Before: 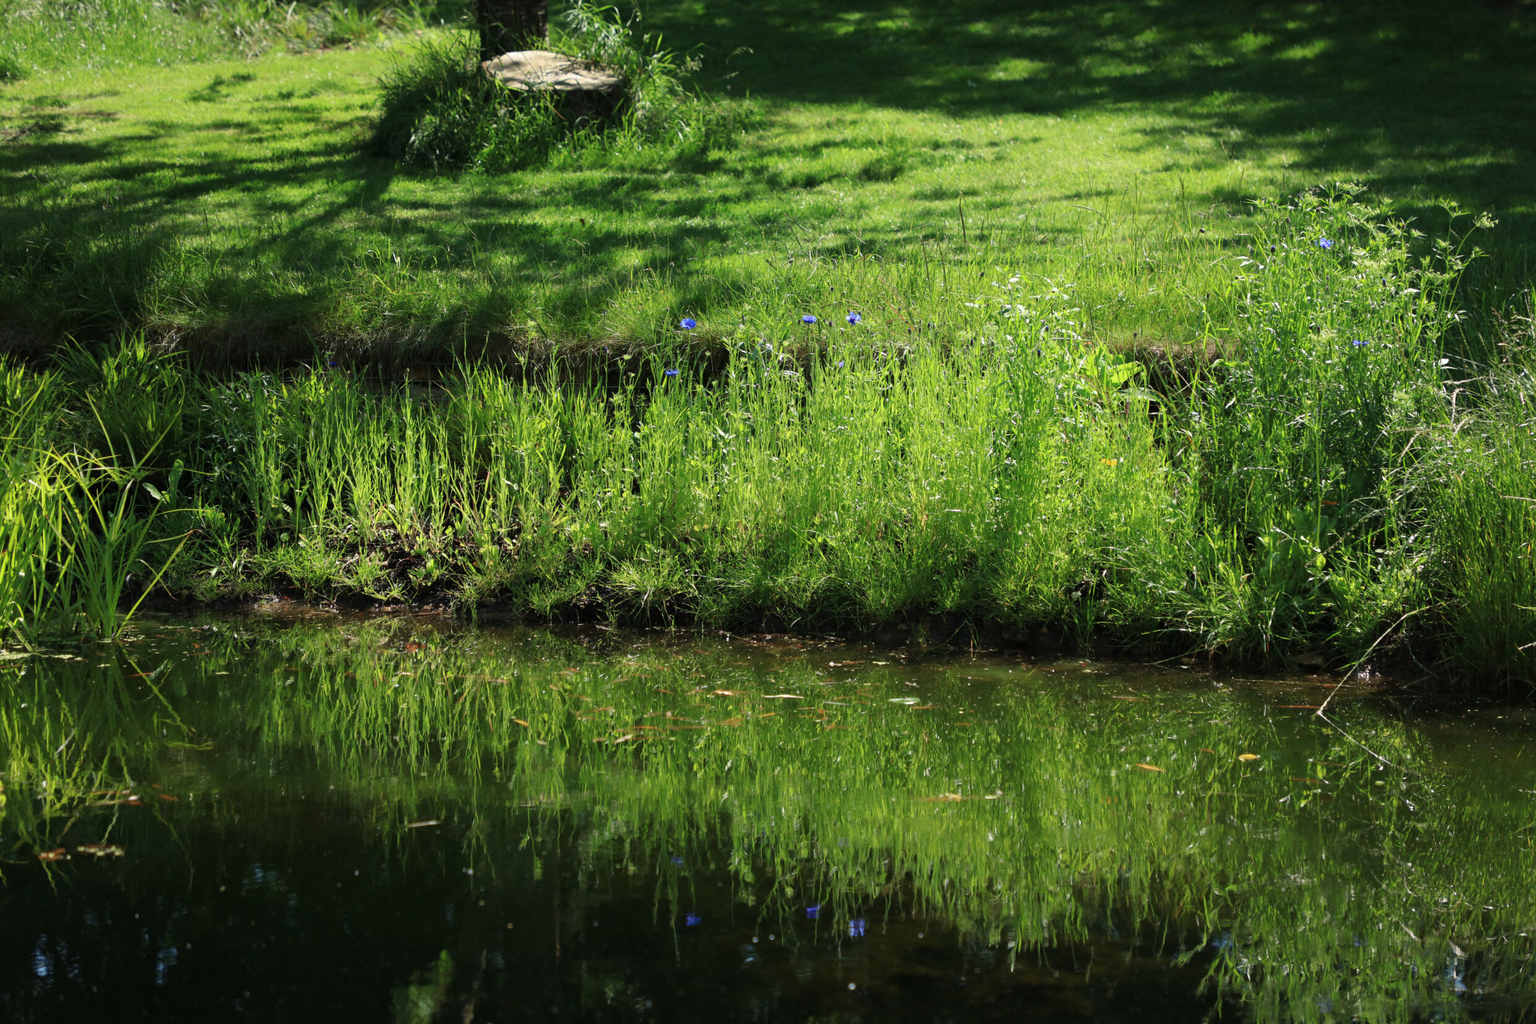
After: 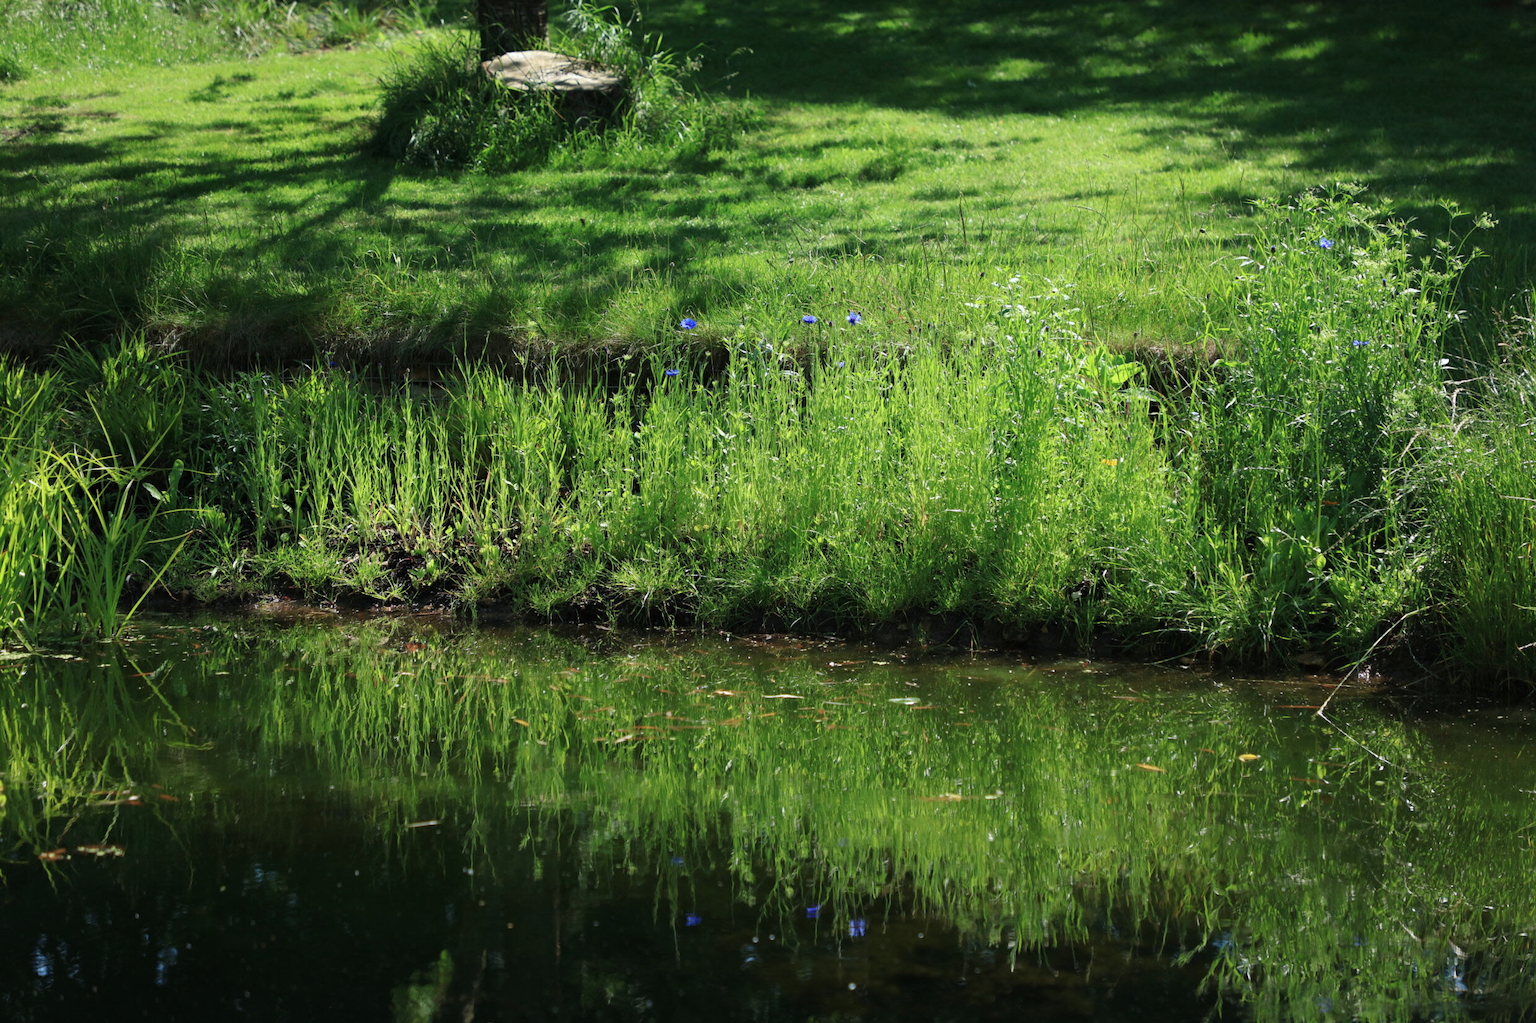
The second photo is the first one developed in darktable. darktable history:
color calibration: x 0.356, y 0.369, temperature 4695.38 K
